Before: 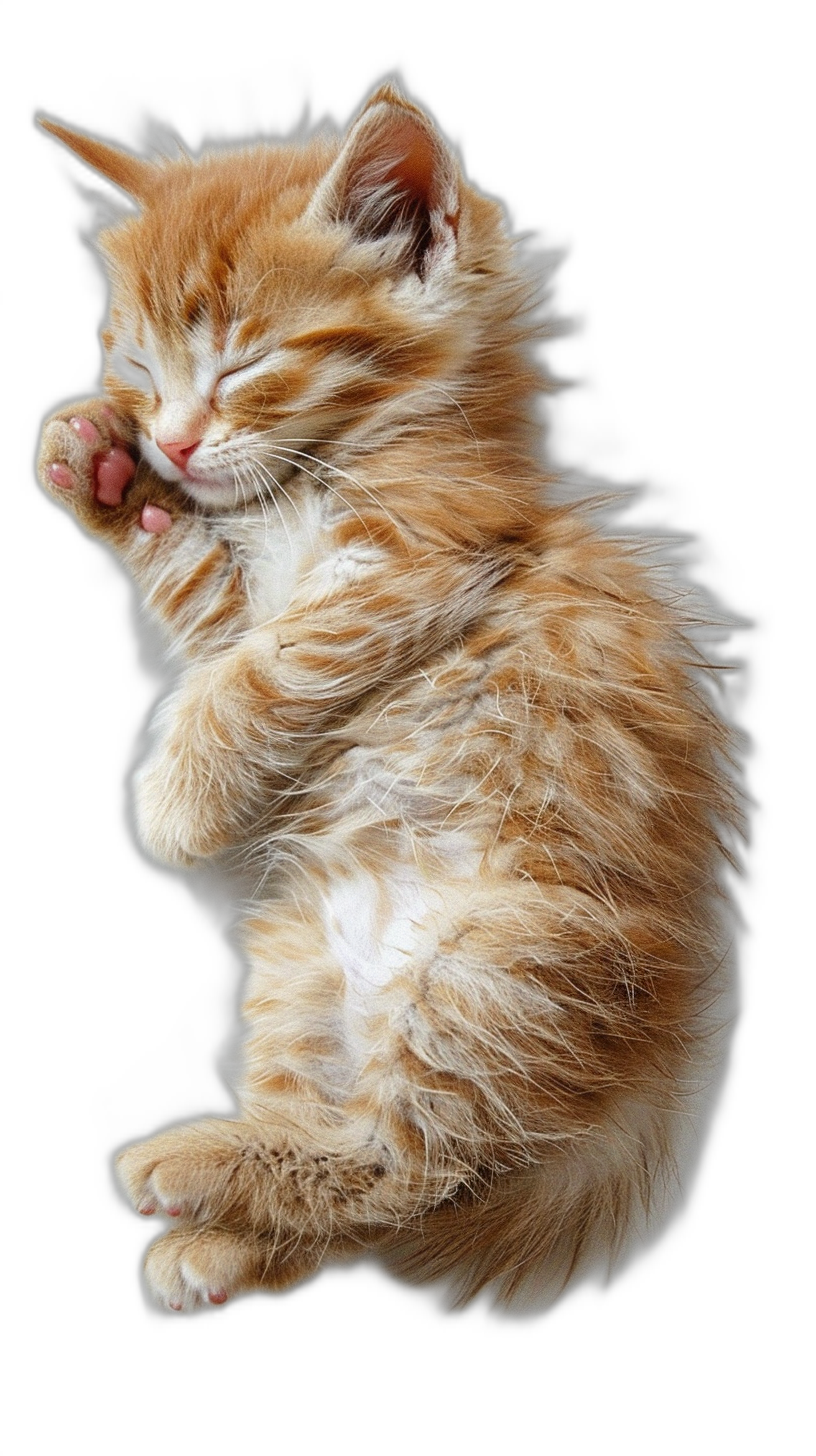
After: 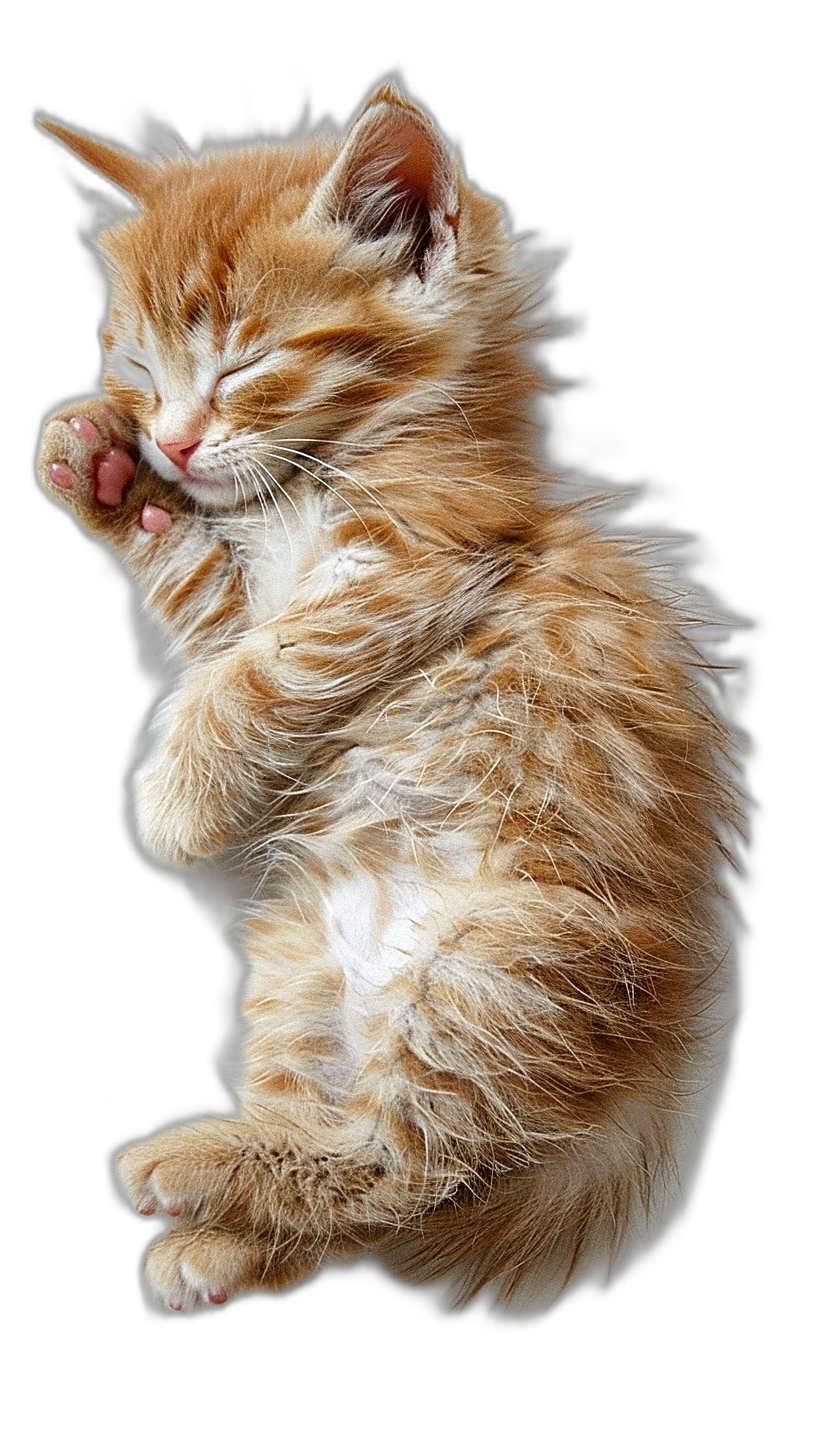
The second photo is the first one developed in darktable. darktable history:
local contrast: mode bilateral grid, contrast 19, coarseness 49, detail 119%, midtone range 0.2
sharpen: on, module defaults
